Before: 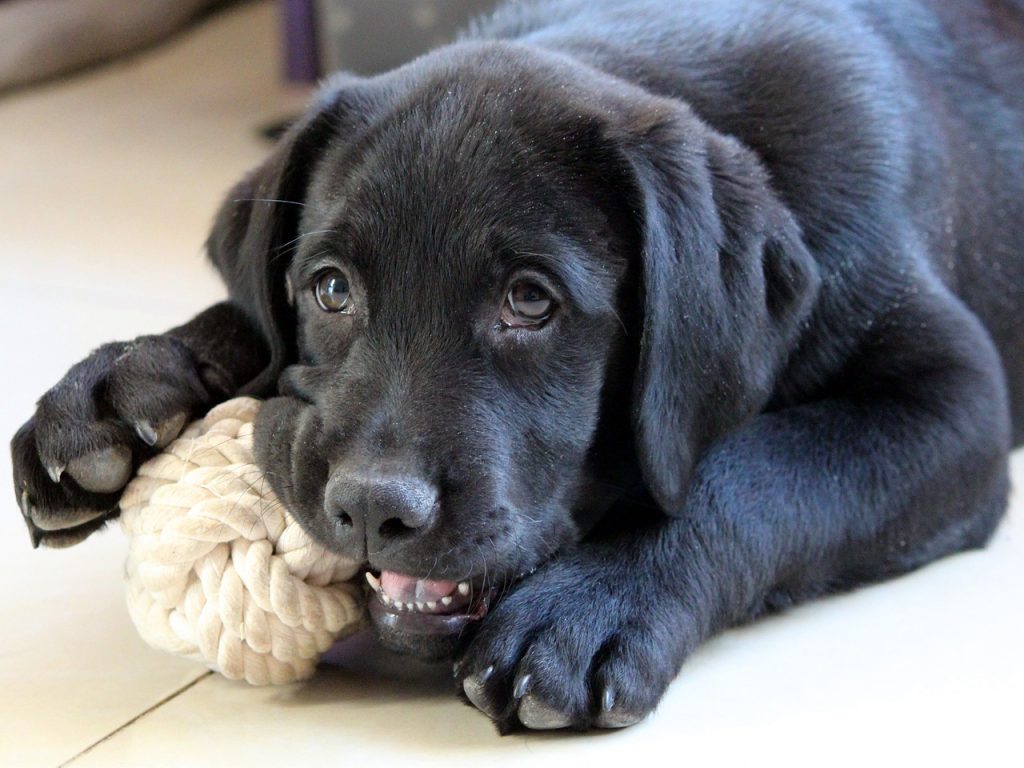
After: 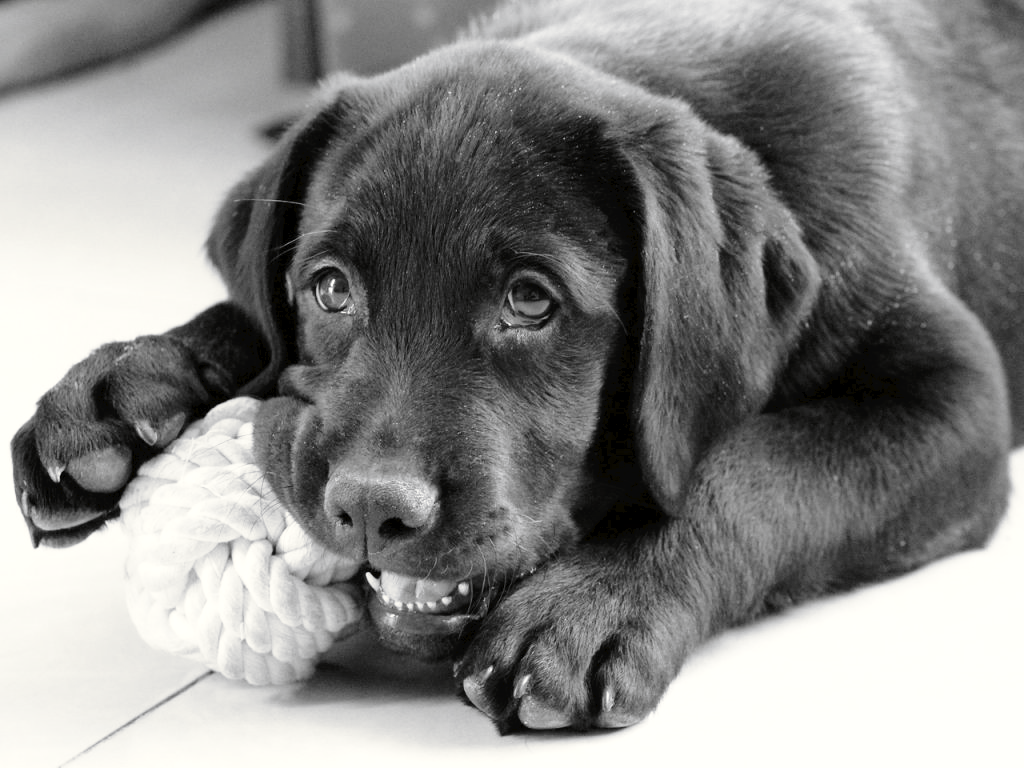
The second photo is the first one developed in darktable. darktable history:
tone curve: curves: ch0 [(0, 0) (0.003, 0.023) (0.011, 0.025) (0.025, 0.029) (0.044, 0.047) (0.069, 0.079) (0.1, 0.113) (0.136, 0.152) (0.177, 0.199) (0.224, 0.26) (0.277, 0.333) (0.335, 0.404) (0.399, 0.48) (0.468, 0.559) (0.543, 0.635) (0.623, 0.713) (0.709, 0.797) (0.801, 0.879) (0.898, 0.953) (1, 1)], preserve colors none
color look up table: target L [100, 100.66, 88.12, 86.7, 87.05, 79.88, 73.68, 72.58, 74.05, 65.87, 50.43, 44.41, 43.19, 41.14, 22.84, 1.645, 200.82, 78.07, 69.61, 65.49, 67, 67.99, 58.64, 66.62, 34.45, 33.74, 35.44, 15.16, 100, 83.84, 89.53, 68.24, 74.78, 82.76, 61.7, 78.07, 78.07, 47.24, 57.09, 46.03, 18, 89.53, 79.88, 72.21, 80.97, 77.71, 57.48, 48.84, 33.18], target a [-0.653, 0.001, -0.002, -0.002, 0 ×10, 0.001, -0.077, 0 ×4, -0.001, 0.001, 0 ×4, 0.001, 0, -0.653, 0, -0.003, 0.001, 0 ×9, -0.003, 0, 0, -0.002, 0 ×4], target b [8.393, -0.002, 0.024, 0.024, 0.001, 0.002 ×9, -0.004, 0.948, -0.001, 0.002, 0.002, 0.002, 0.003, -0.005, 0.002, 0.002, 0.002, -0.002, -0.003, 0.007, 8.393, 0.001, 0.025, -0.005, 0.002 ×8, -0.002, 0.025, 0.002, 0.002, 0.023, 0.002, 0.002, -0.003, 0.001], num patches 49
